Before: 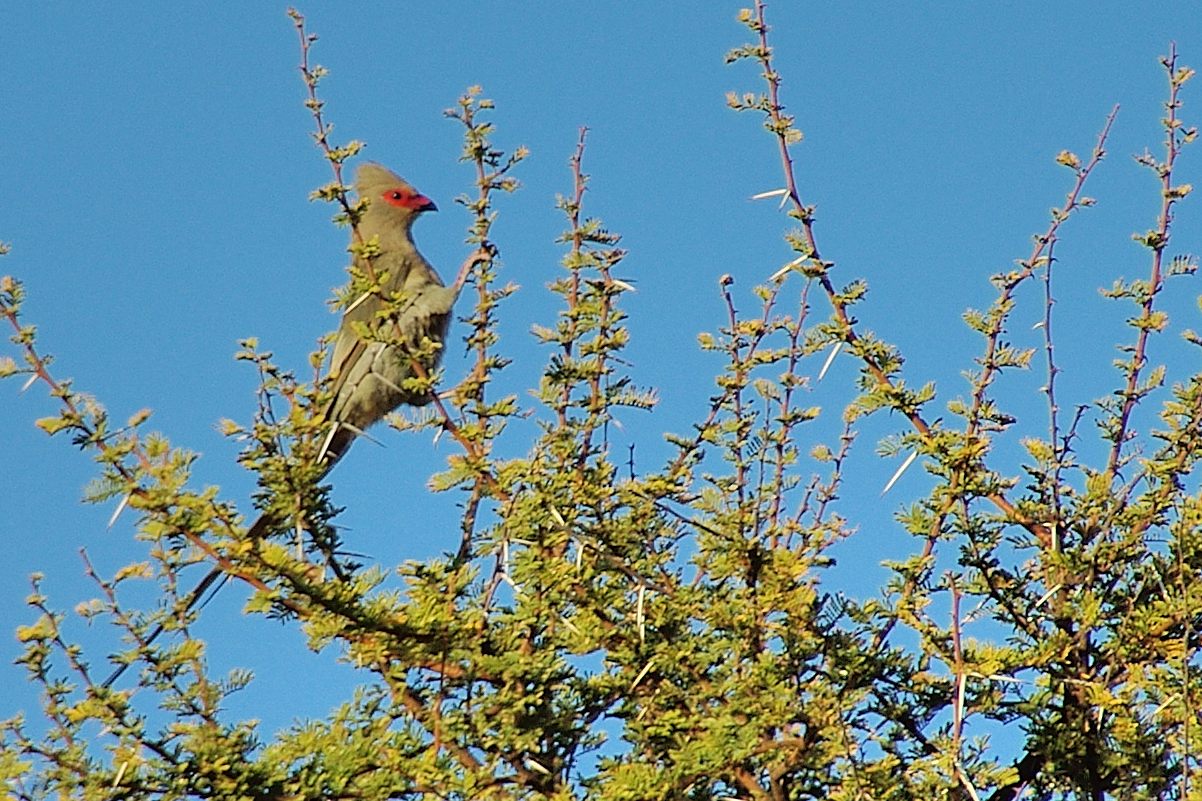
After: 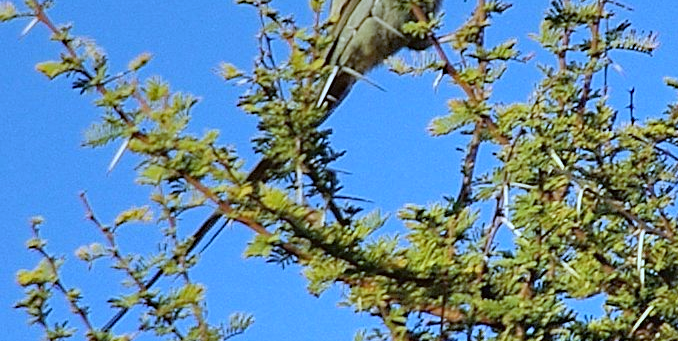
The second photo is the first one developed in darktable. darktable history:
haze removal: compatibility mode true, adaptive false
crop: top 44.483%, right 43.593%, bottom 12.892%
color balance: output saturation 98.5%
white balance: red 0.871, blue 1.249
